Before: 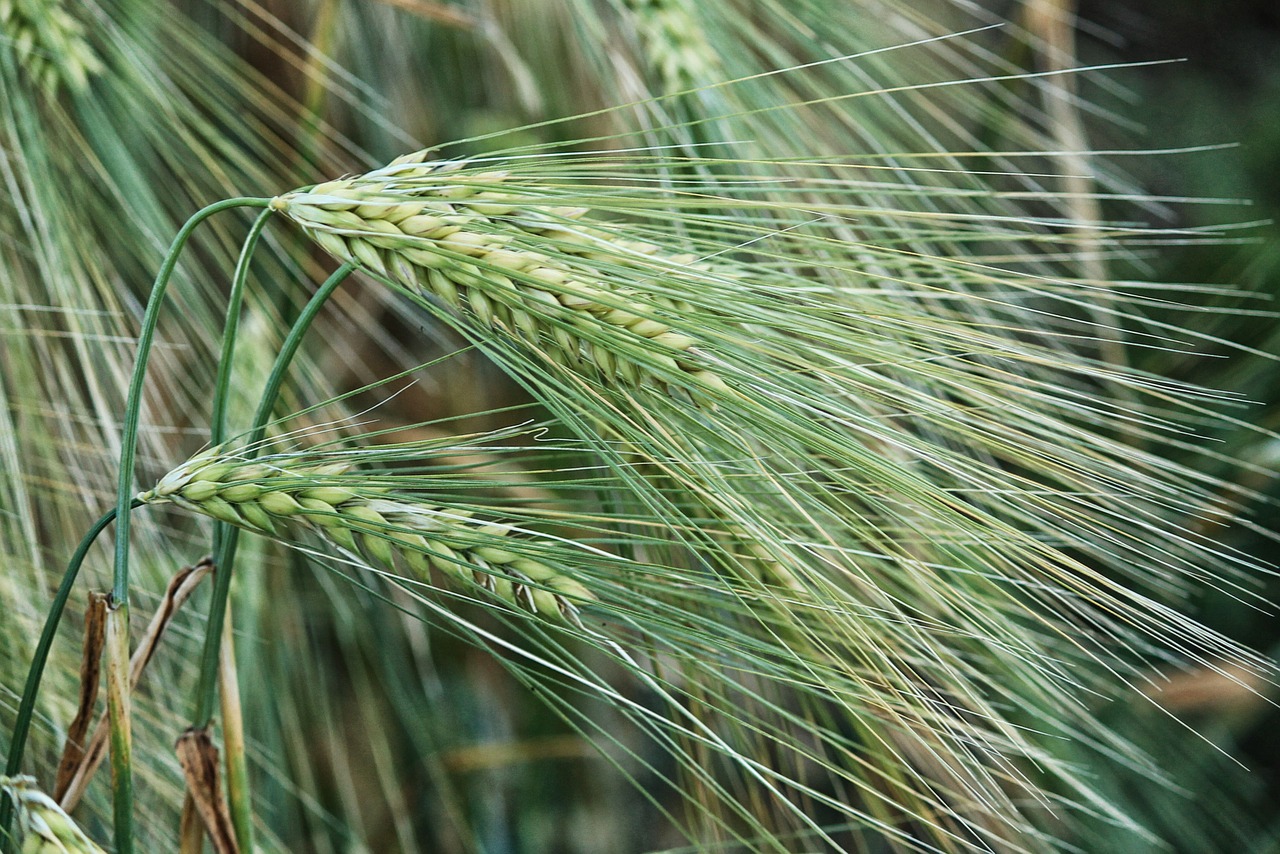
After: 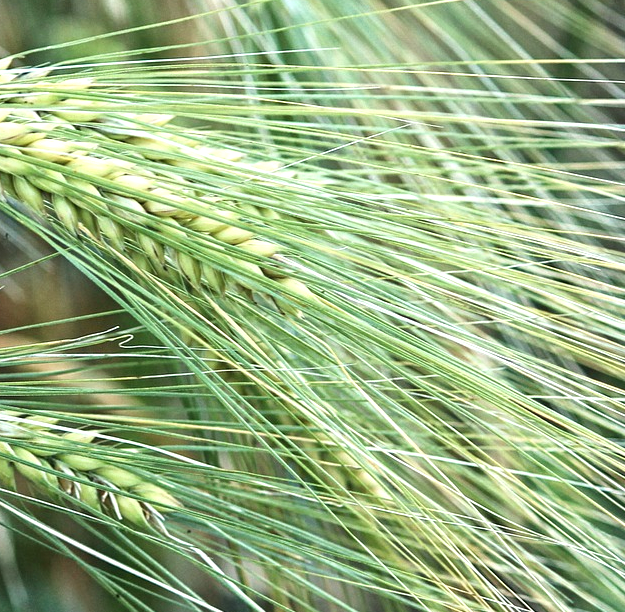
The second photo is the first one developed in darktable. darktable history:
crop: left 32.471%, top 10.979%, right 18.655%, bottom 17.326%
exposure: black level correction 0, exposure 0.699 EV, compensate highlight preservation false
